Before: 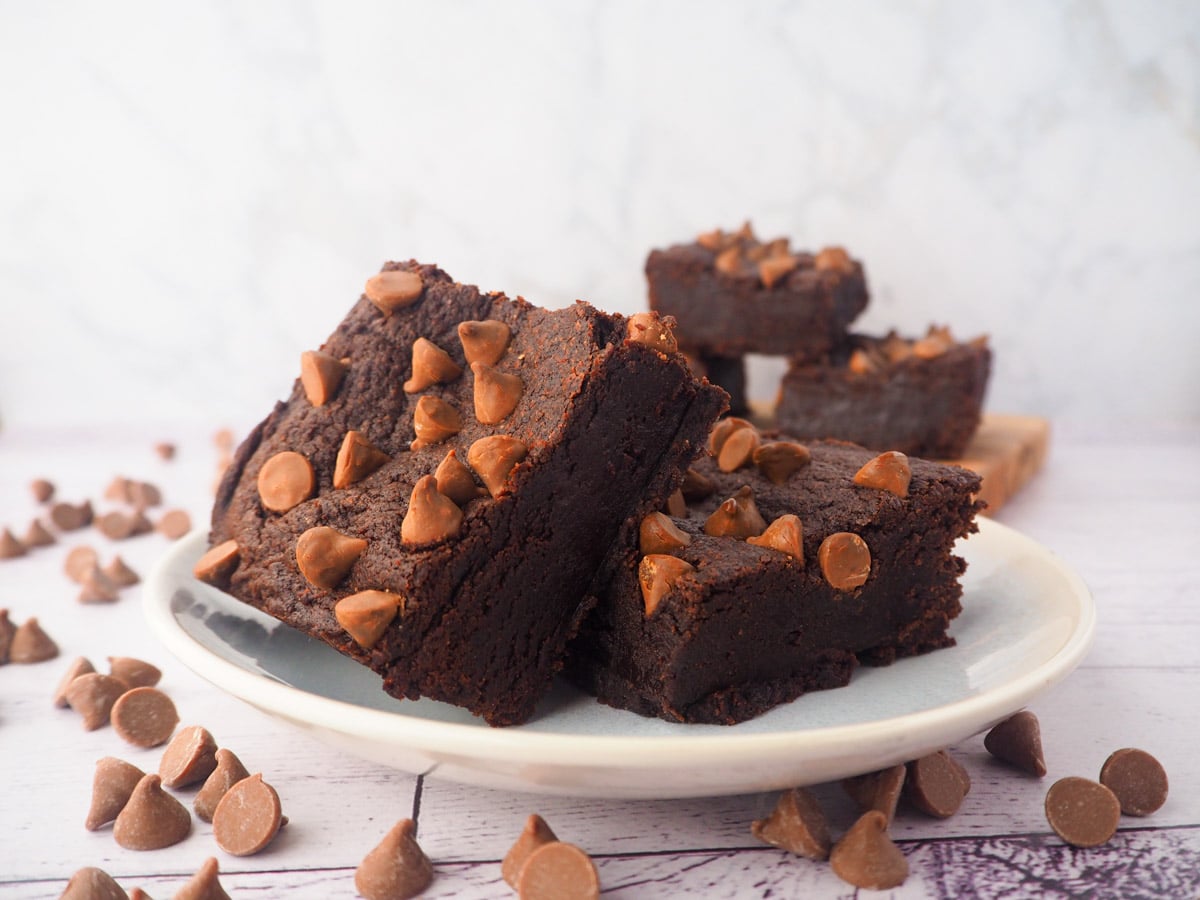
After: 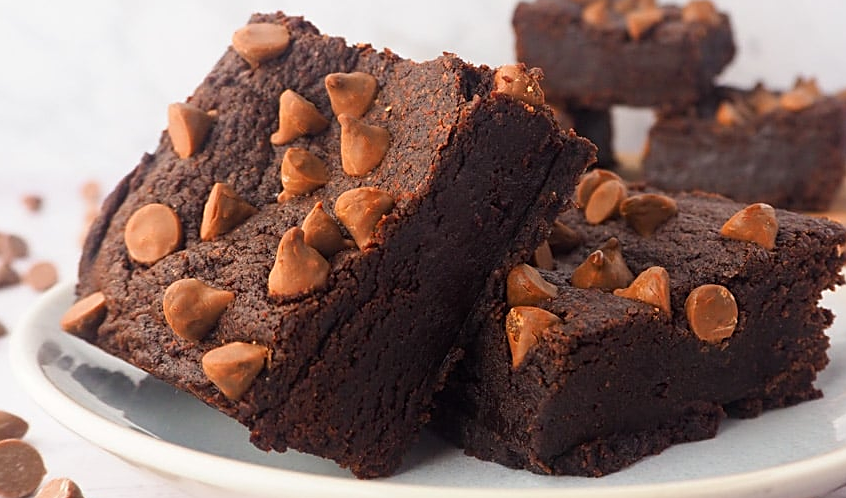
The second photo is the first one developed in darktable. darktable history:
sharpen: on, module defaults
crop: left 11.123%, top 27.61%, right 18.3%, bottom 17.034%
